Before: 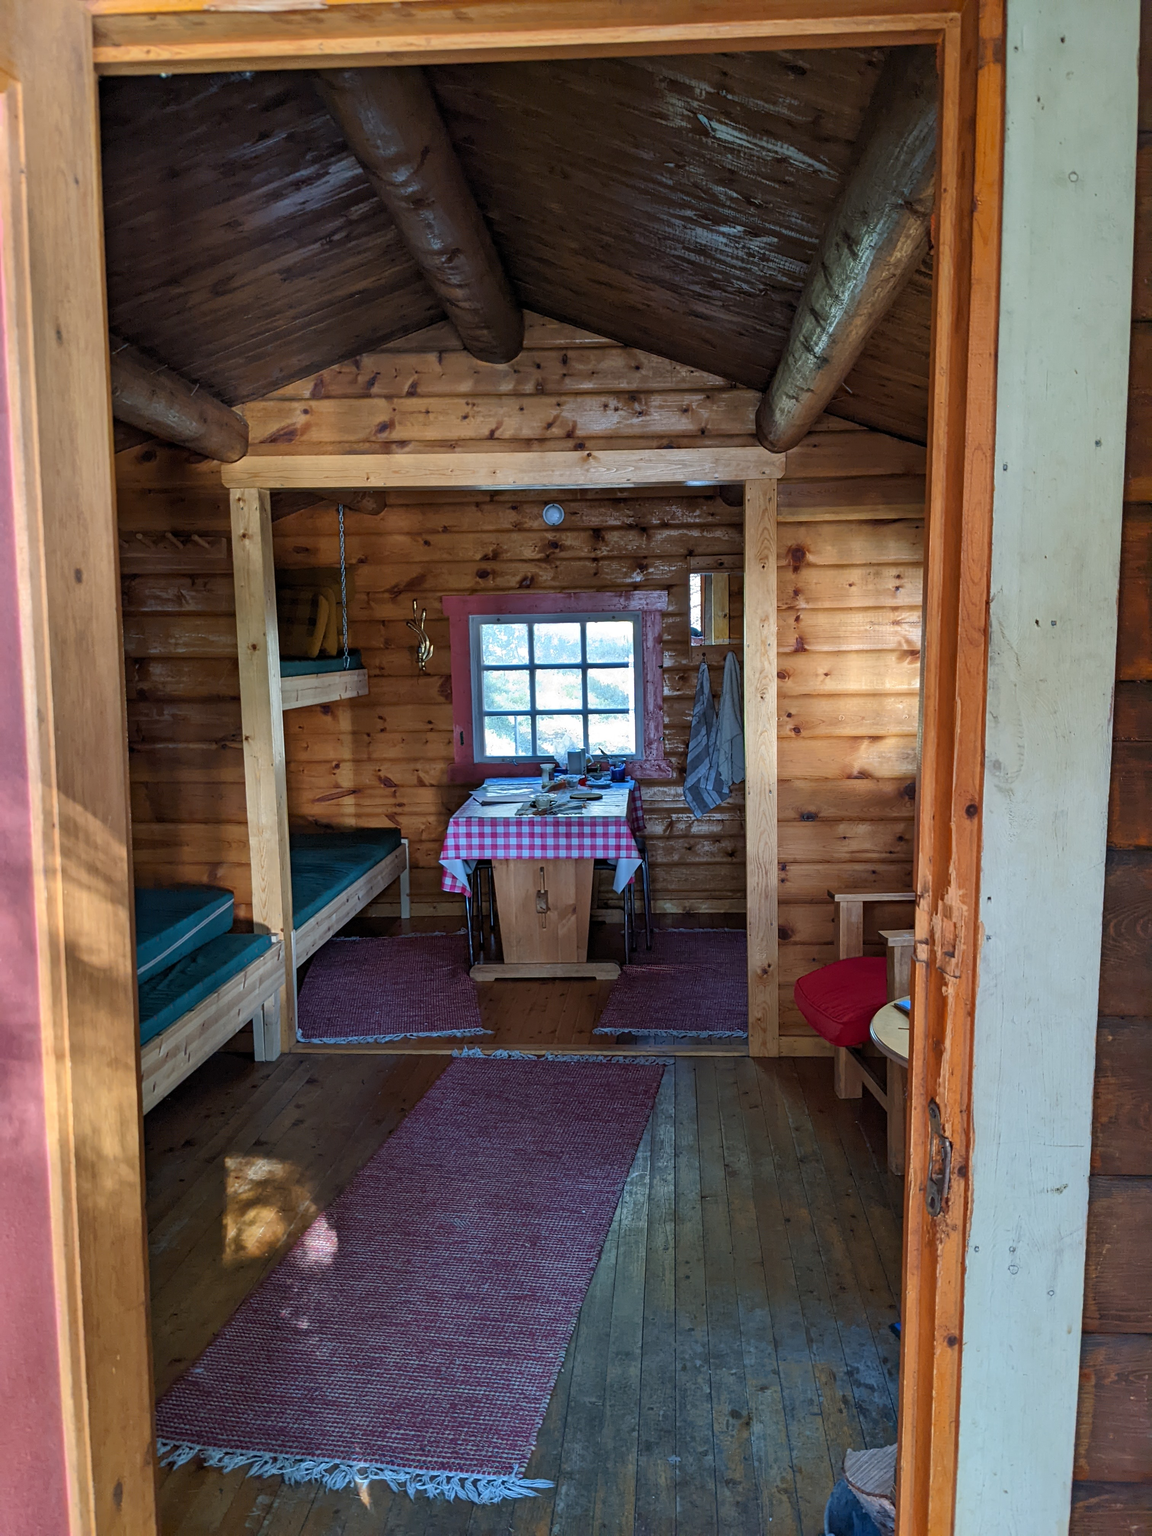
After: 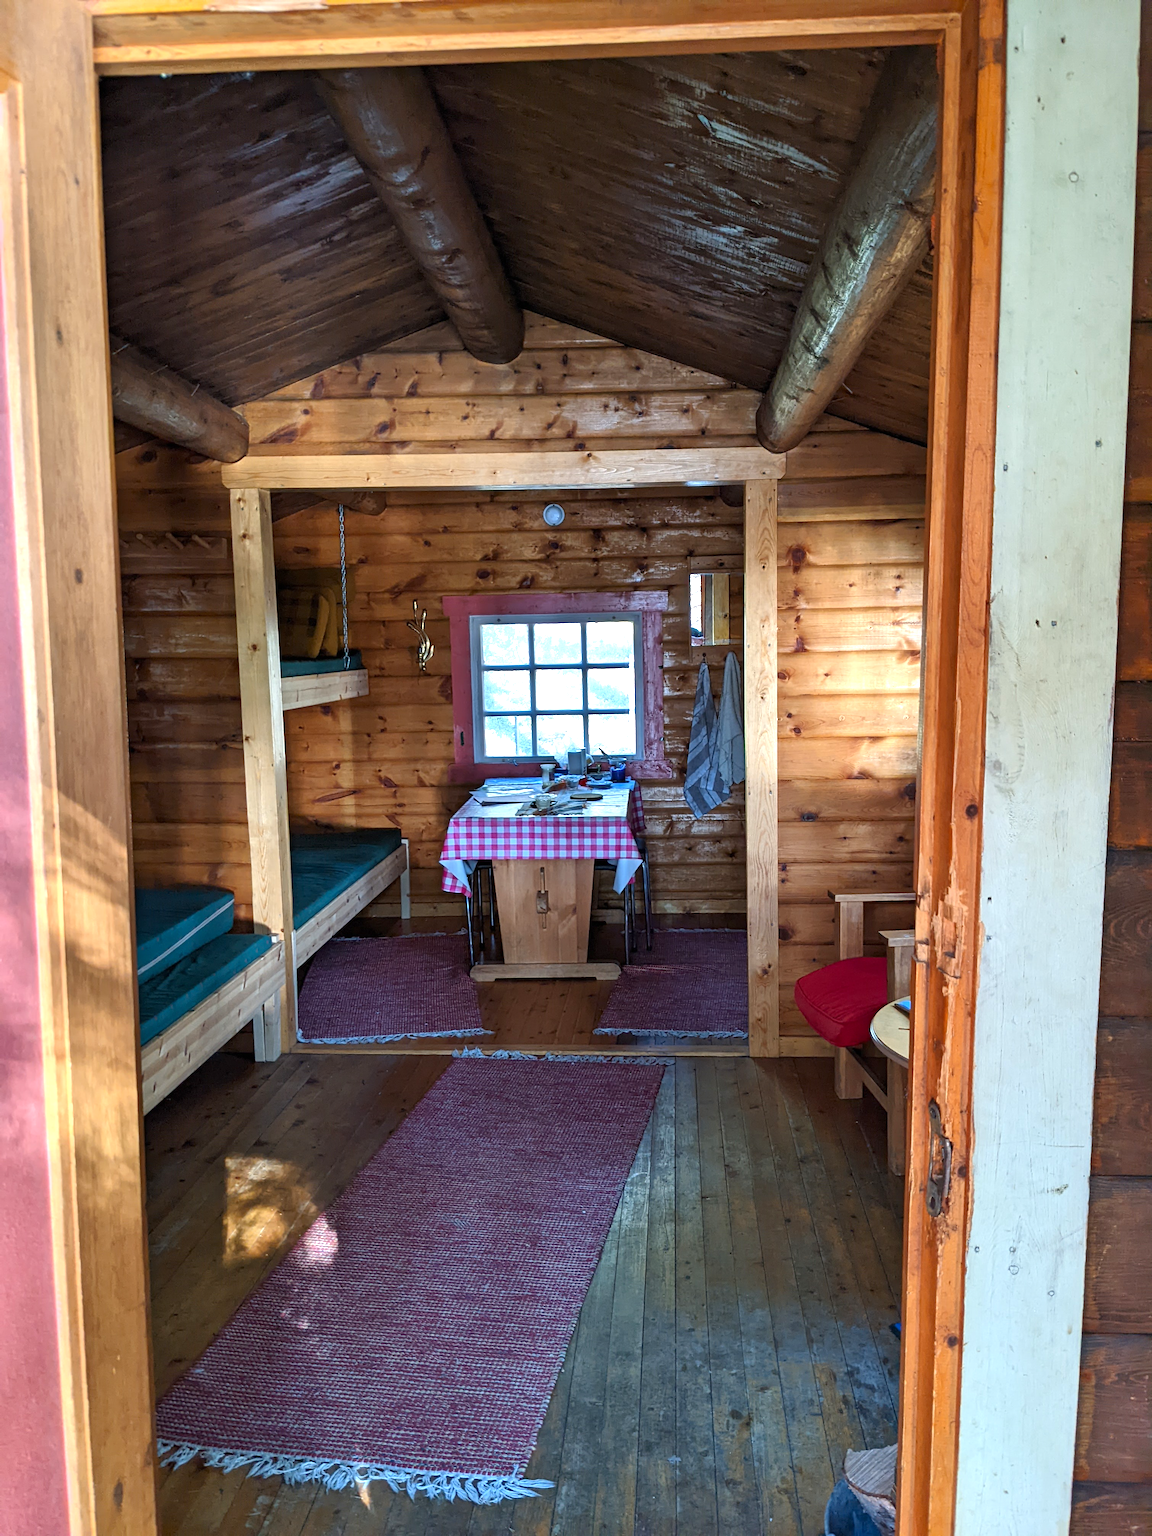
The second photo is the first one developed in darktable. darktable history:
contrast brightness saturation: contrast 0.028, brightness -0.034
exposure: black level correction 0, exposure 0.701 EV, compensate highlight preservation false
